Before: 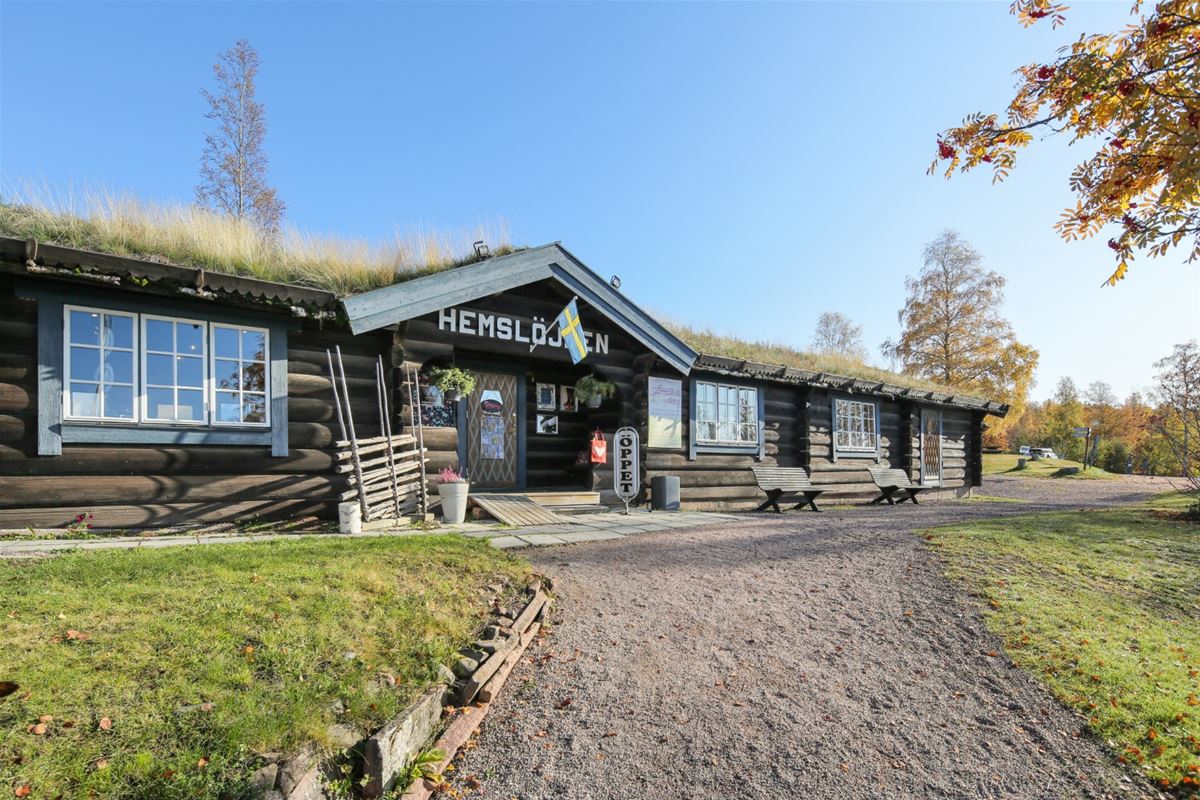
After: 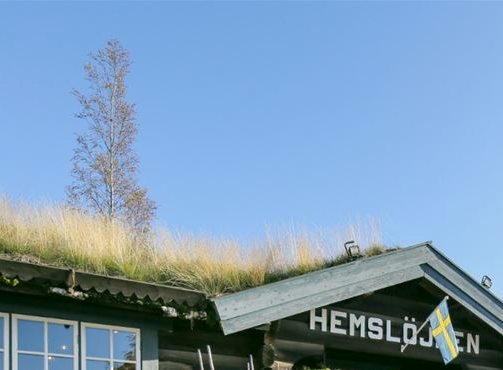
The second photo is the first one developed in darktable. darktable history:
color correction: highlights a* 4.02, highlights b* 4.98, shadows a* -7.55, shadows b* 4.98
crop and rotate: left 10.817%, top 0.062%, right 47.194%, bottom 53.626%
